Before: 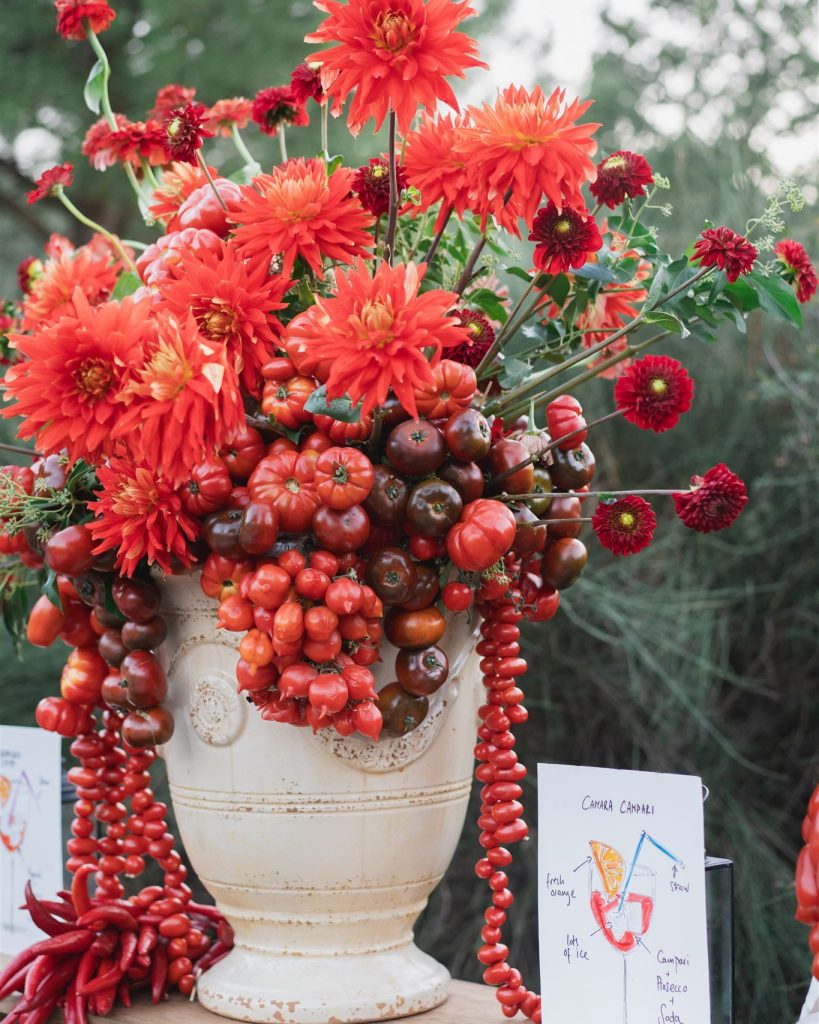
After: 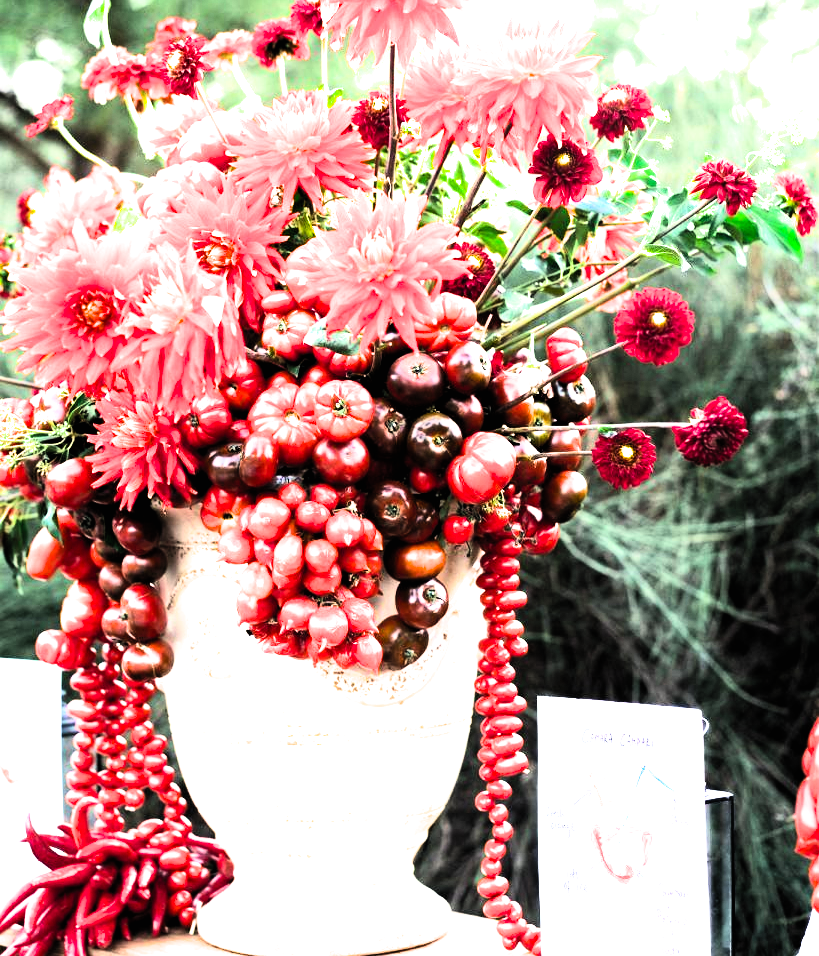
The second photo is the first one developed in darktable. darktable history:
contrast brightness saturation: contrast 0.199, brightness 0.169, saturation 0.216
filmic rgb: black relative exposure -3.99 EV, white relative exposure 2.99 EV, hardness 3.01, contrast 1.398
crop and rotate: top 6.568%
color balance rgb: highlights gain › chroma 2.03%, highlights gain › hue 73.32°, perceptual saturation grading › global saturation 2.148%, perceptual saturation grading › highlights -1.385%, perceptual saturation grading › mid-tones 4.721%, perceptual saturation grading › shadows 7.522%, perceptual brilliance grading › global brilliance 30.241%, perceptual brilliance grading › highlights 50.287%, perceptual brilliance grading › mid-tones 50.503%, perceptual brilliance grading › shadows -22.531%, global vibrance 8.283%
